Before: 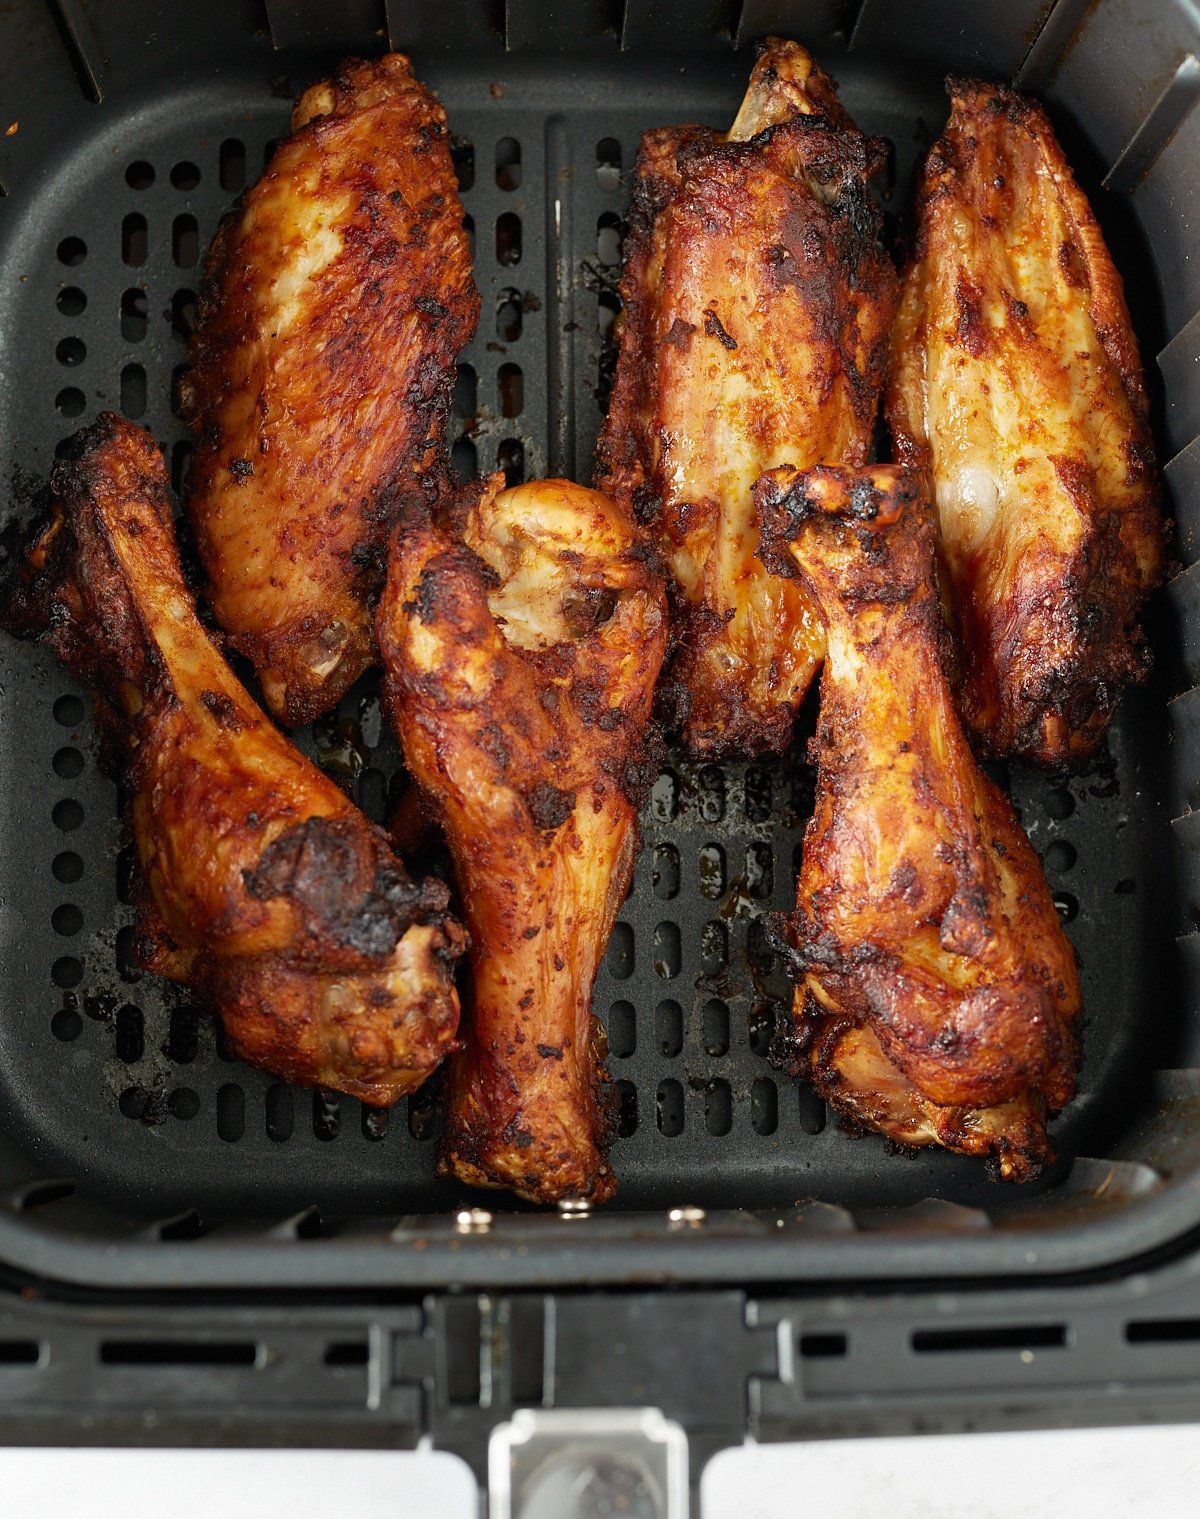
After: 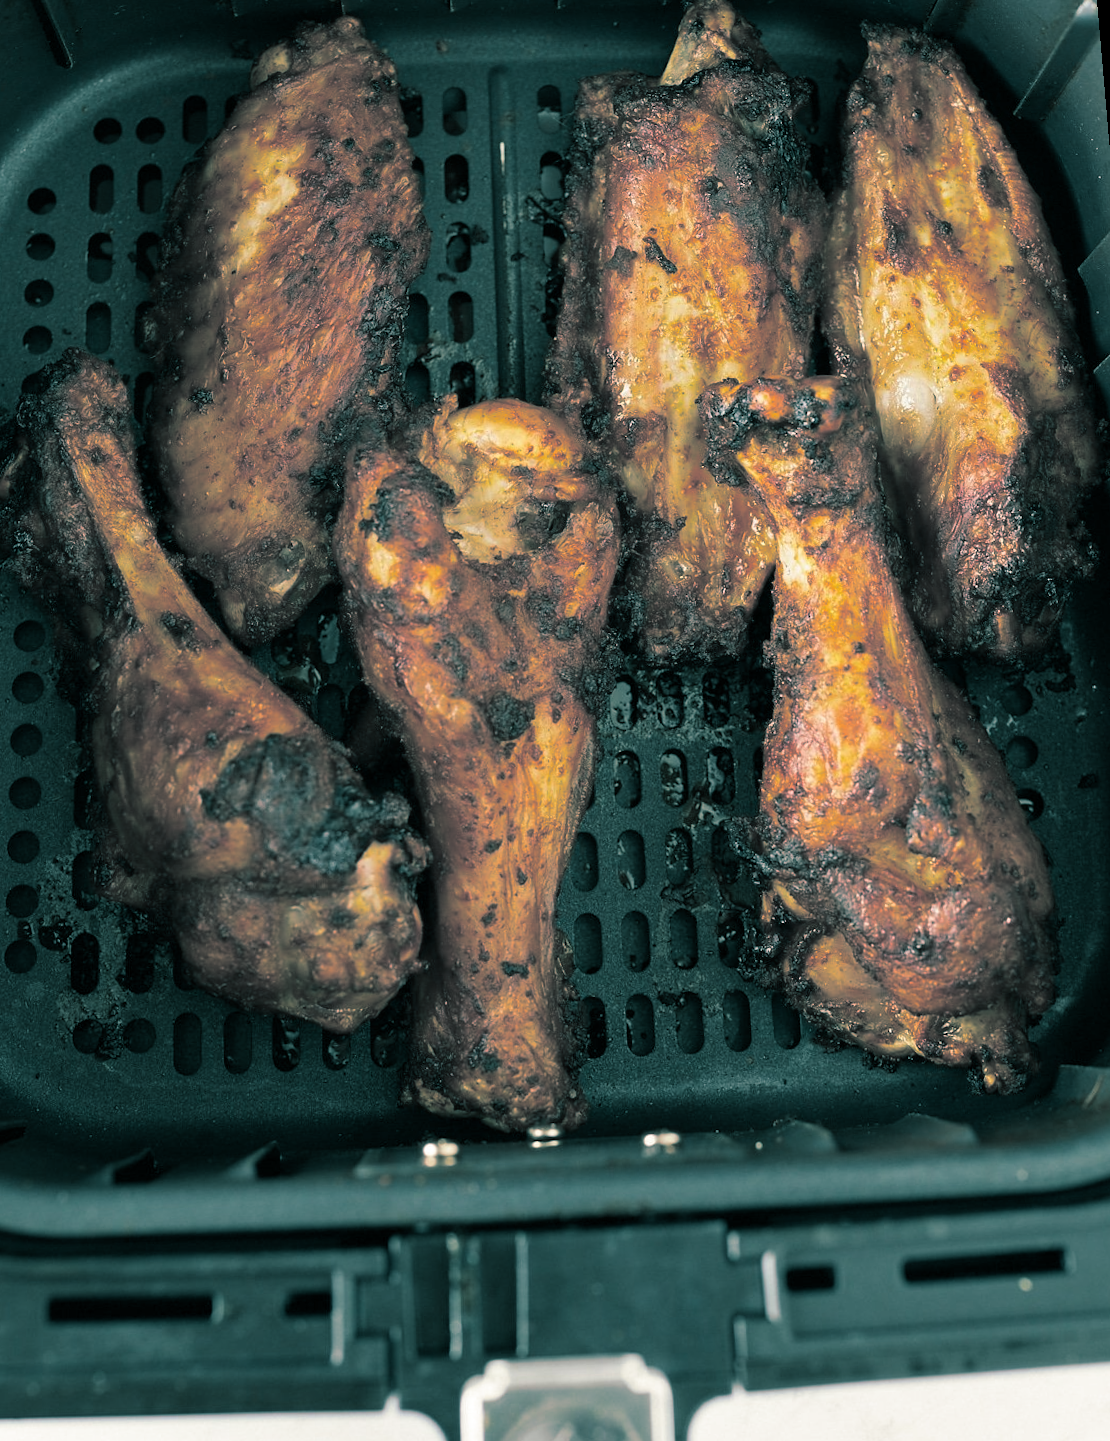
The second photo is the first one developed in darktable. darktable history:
split-toning: shadows › hue 186.43°, highlights › hue 49.29°, compress 30.29%
rotate and perspective: rotation -1.68°, lens shift (vertical) -0.146, crop left 0.049, crop right 0.912, crop top 0.032, crop bottom 0.96
